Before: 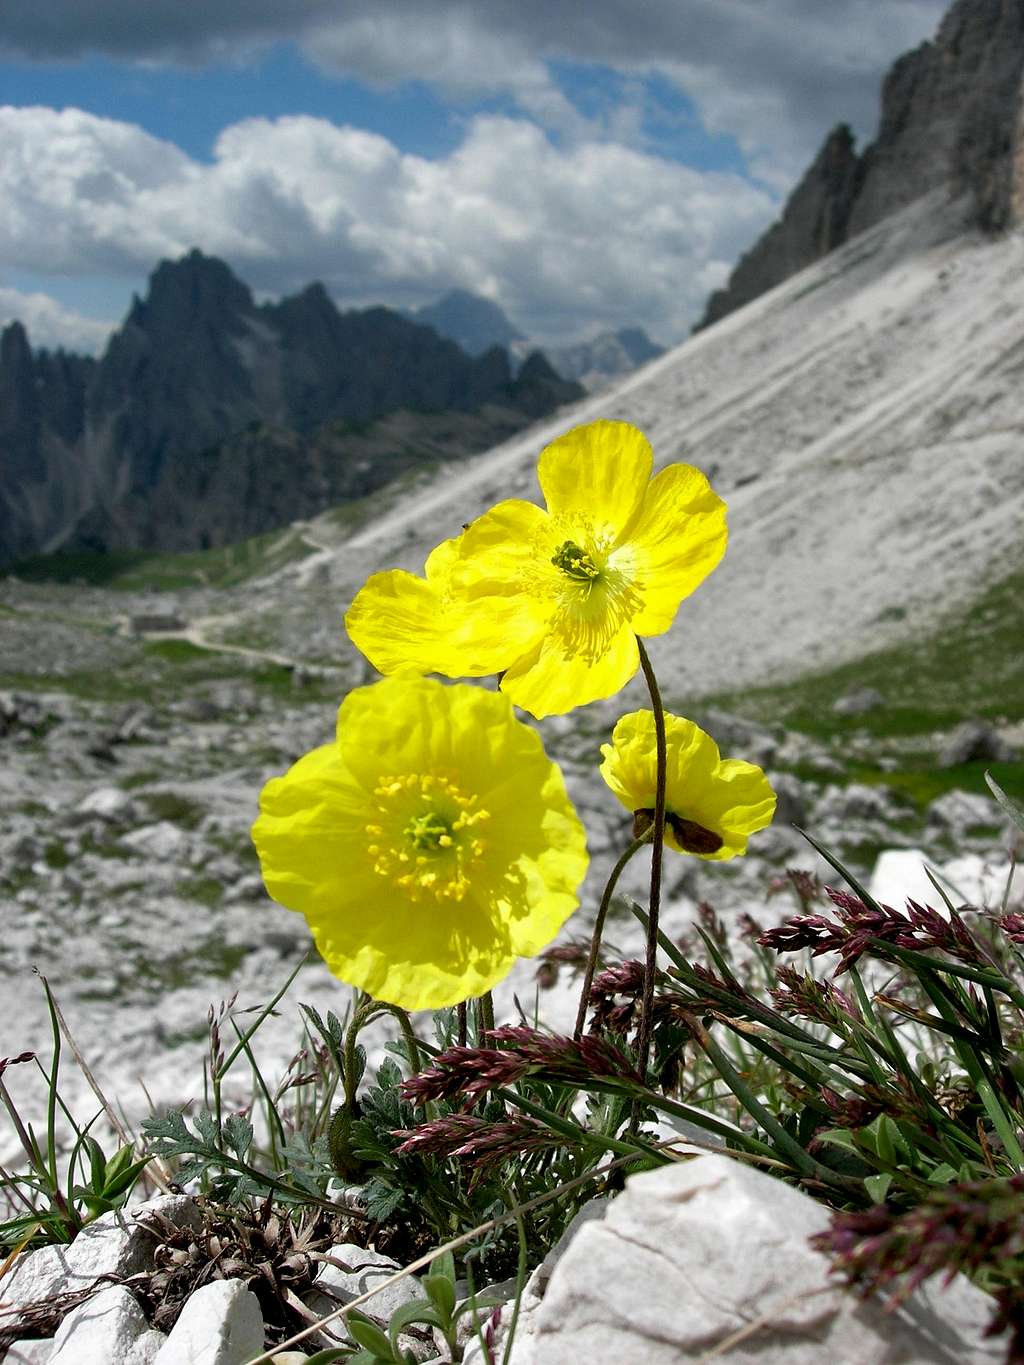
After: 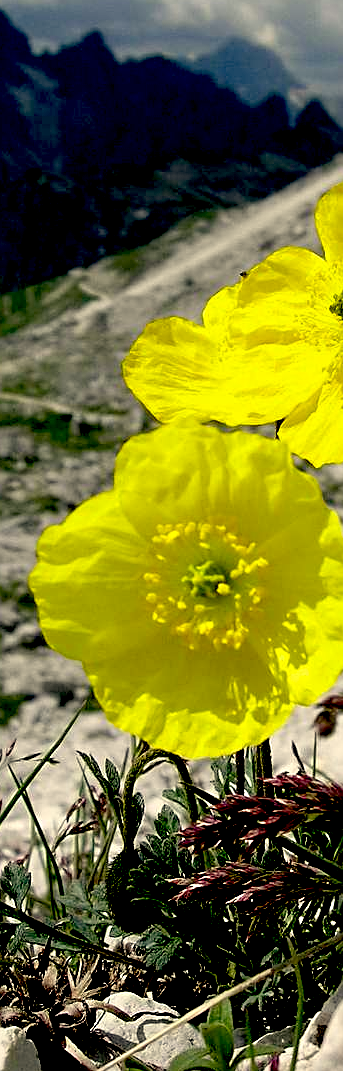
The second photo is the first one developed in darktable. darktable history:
sharpen: on, module defaults
crop and rotate: left 21.77%, top 18.528%, right 44.676%, bottom 2.997%
white balance: red 0.976, blue 1.04
exposure: black level correction 0.047, exposure 0.013 EV, compensate highlight preservation false
color correction: highlights a* 2.72, highlights b* 22.8
